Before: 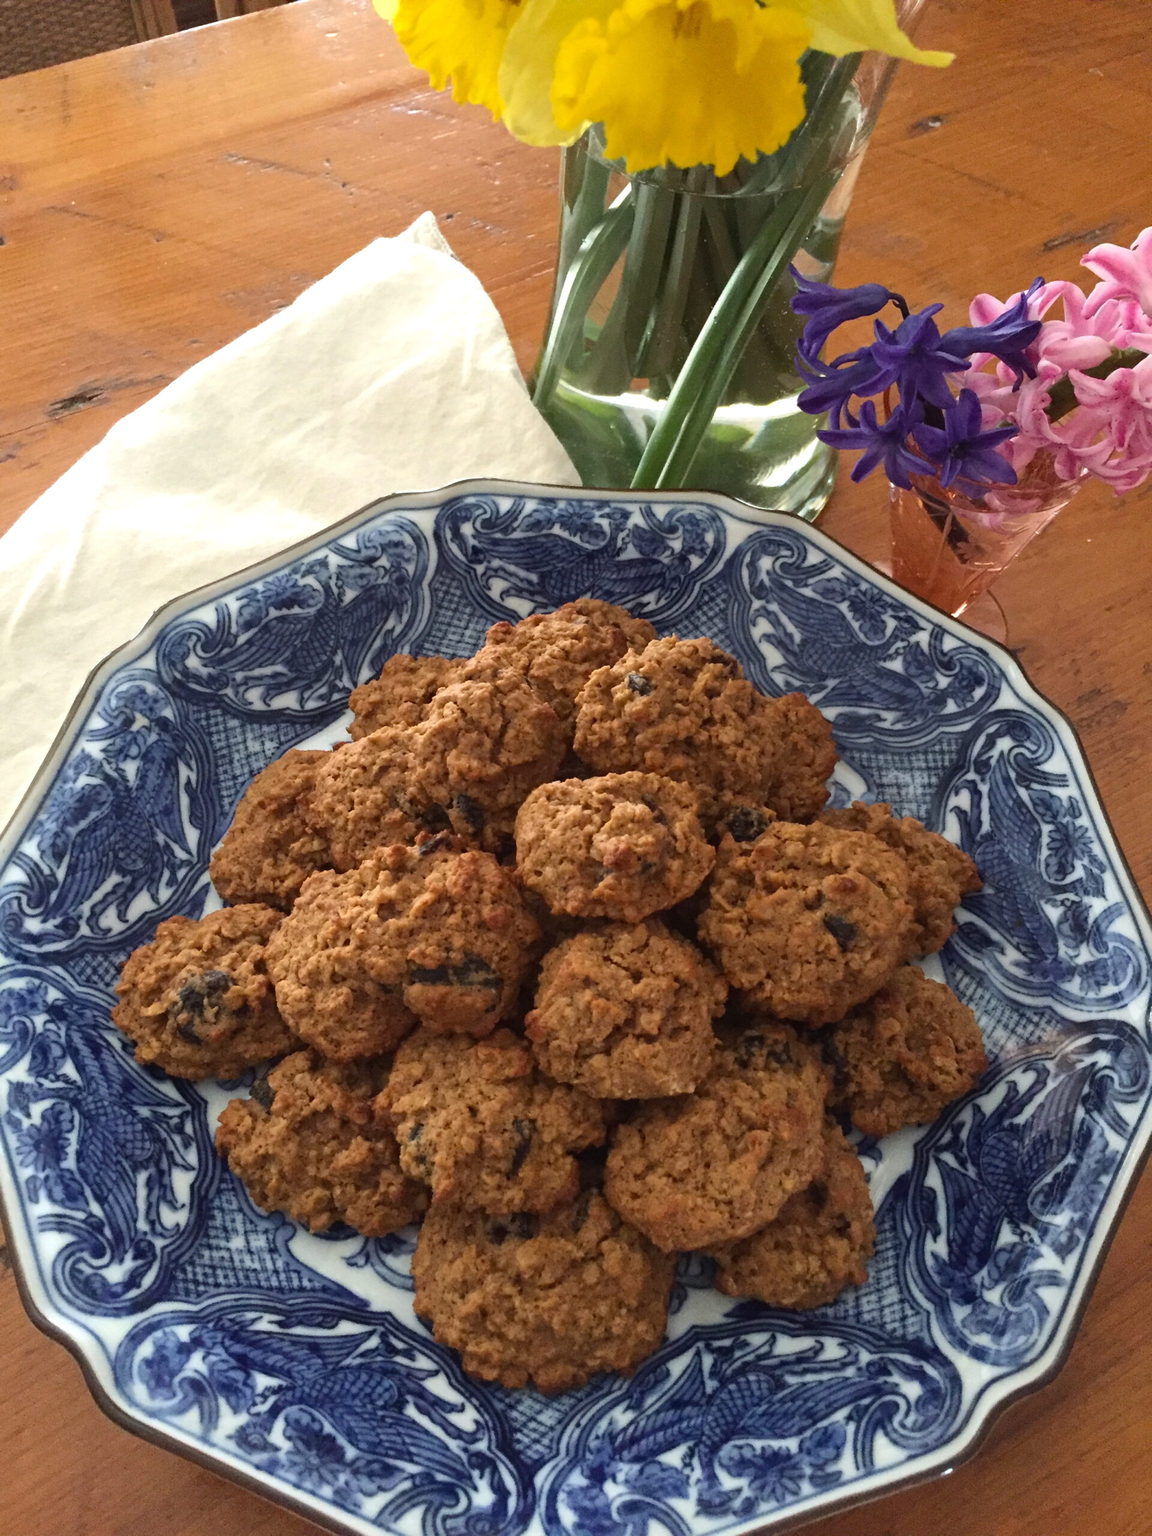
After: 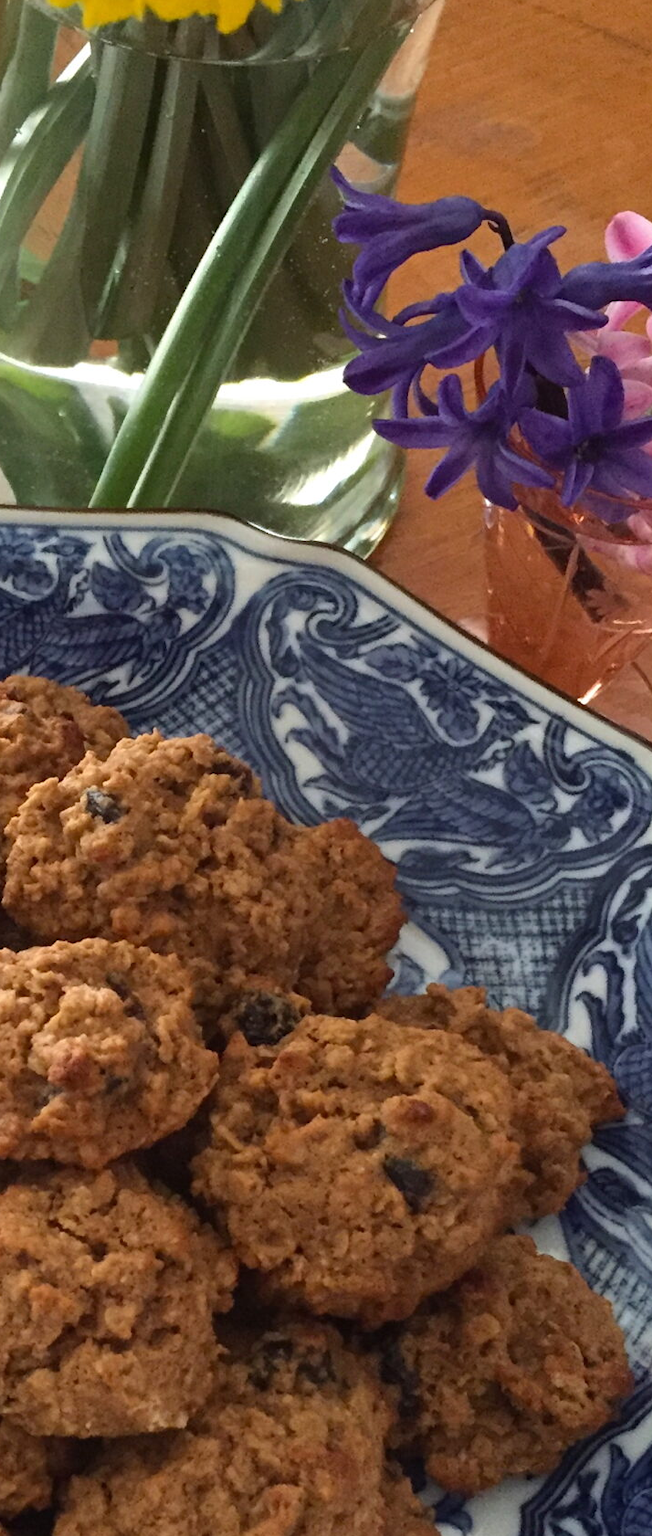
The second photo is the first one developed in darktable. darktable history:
crop and rotate: left 49.643%, top 10.11%, right 13.079%, bottom 24.178%
